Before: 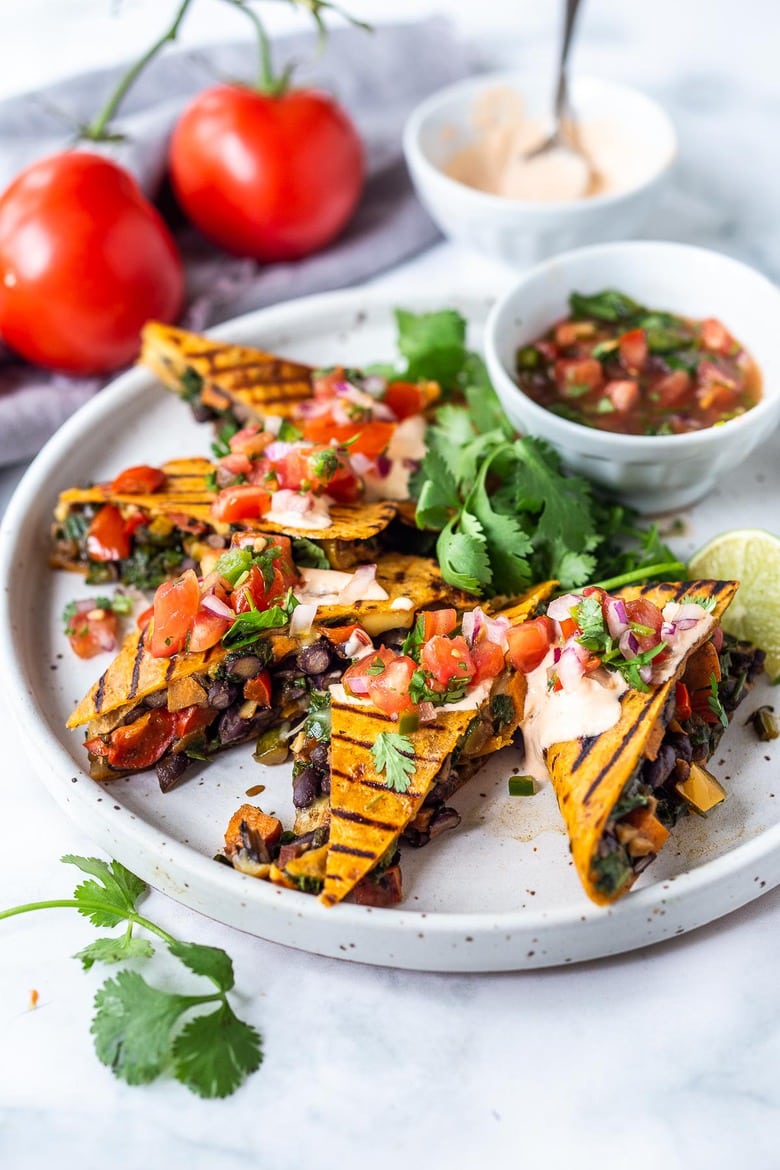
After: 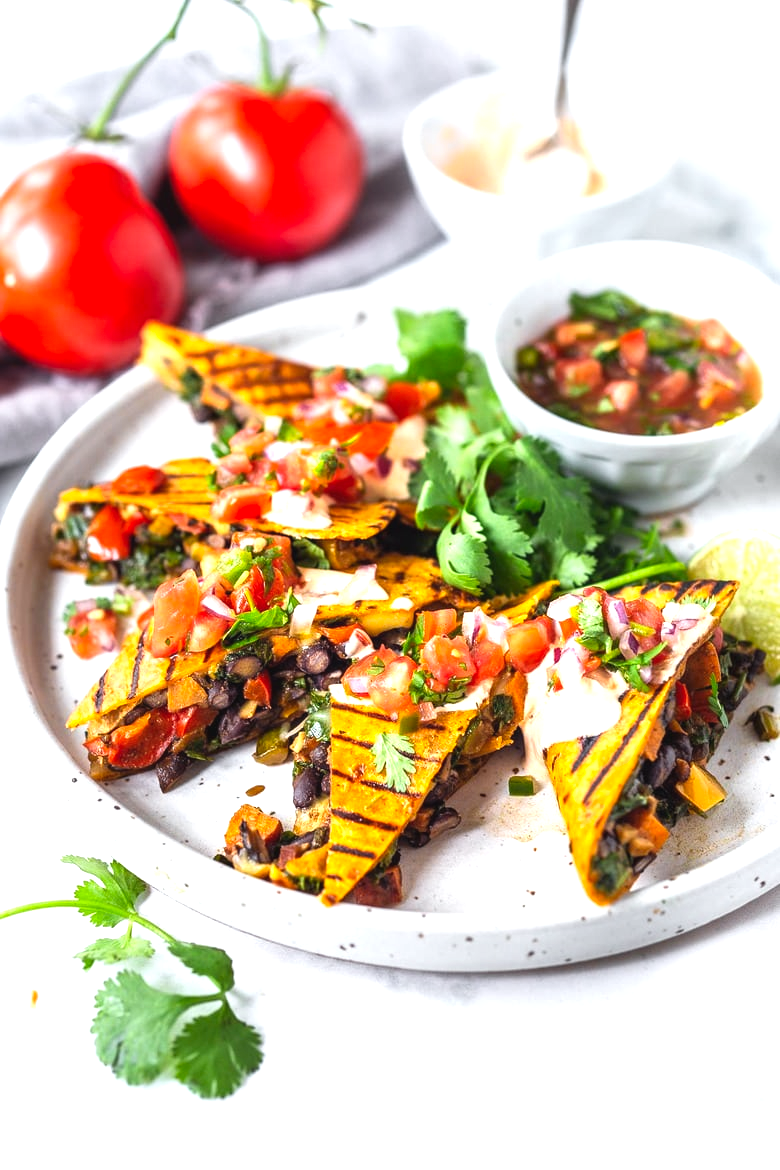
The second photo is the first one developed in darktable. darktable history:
exposure: black level correction -0.002, exposure 0.704 EV, compensate exposure bias true, compensate highlight preservation false
color zones: curves: ch1 [(0.25, 0.61) (0.75, 0.248)]
